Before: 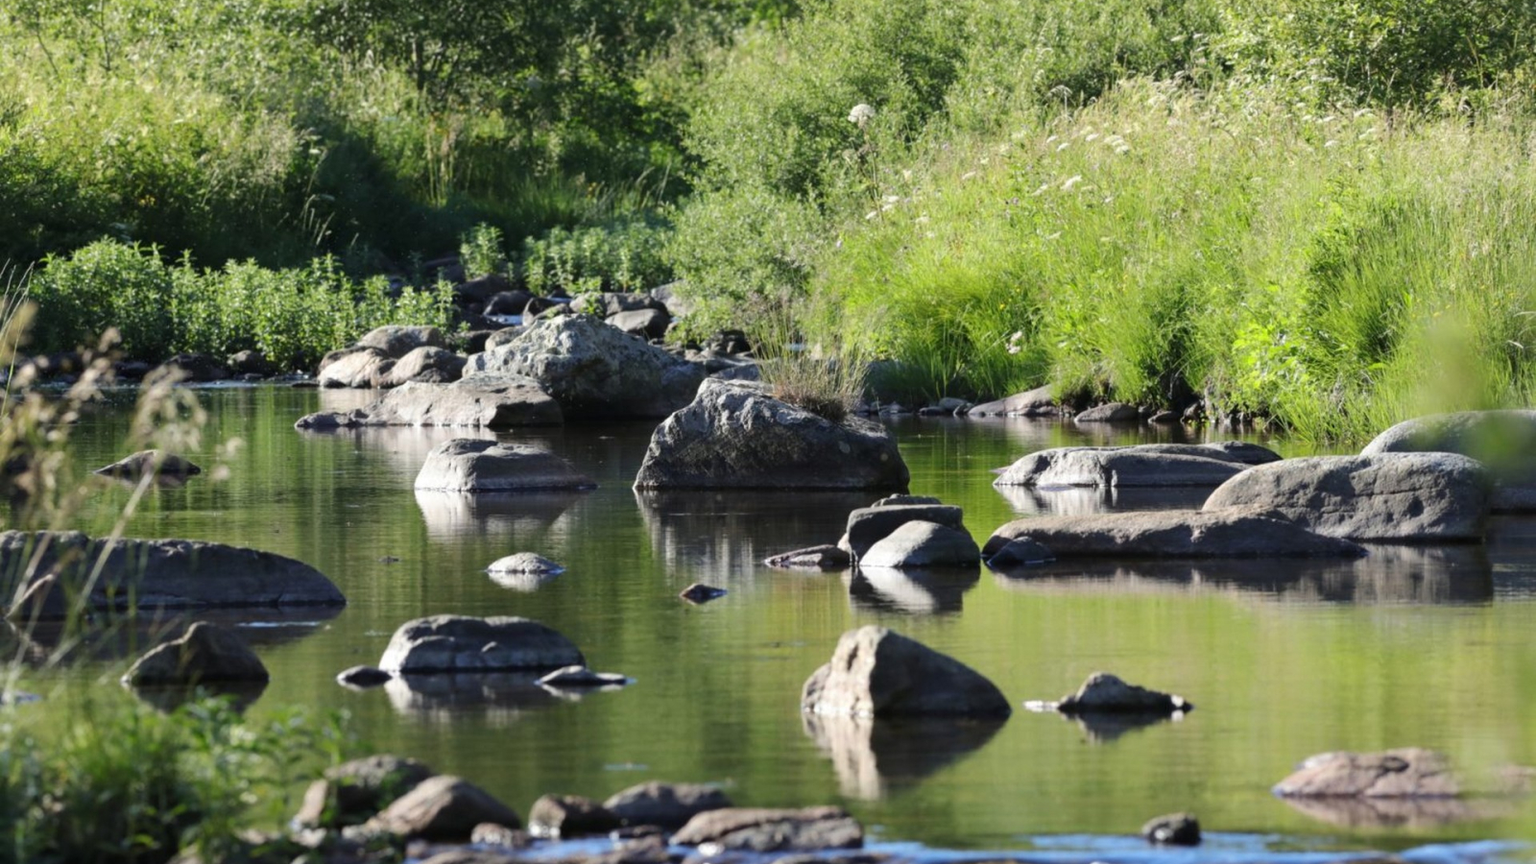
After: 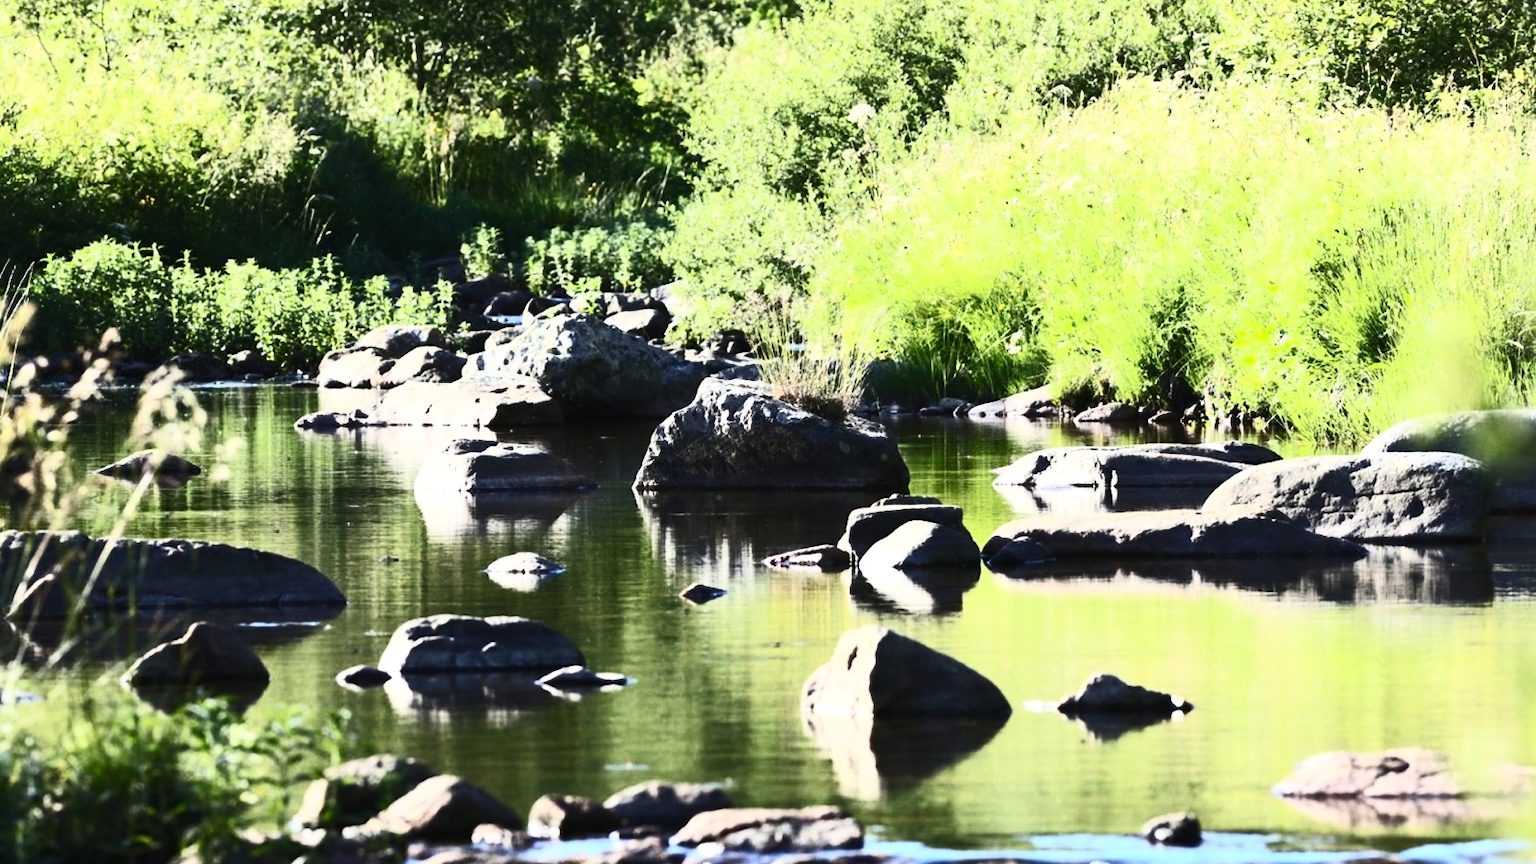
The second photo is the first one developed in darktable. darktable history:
contrast brightness saturation: contrast 0.62, brightness 0.34, saturation 0.14
tone equalizer: -8 EV -0.417 EV, -7 EV -0.389 EV, -6 EV -0.333 EV, -5 EV -0.222 EV, -3 EV 0.222 EV, -2 EV 0.333 EV, -1 EV 0.389 EV, +0 EV 0.417 EV, edges refinement/feathering 500, mask exposure compensation -1.57 EV, preserve details no
